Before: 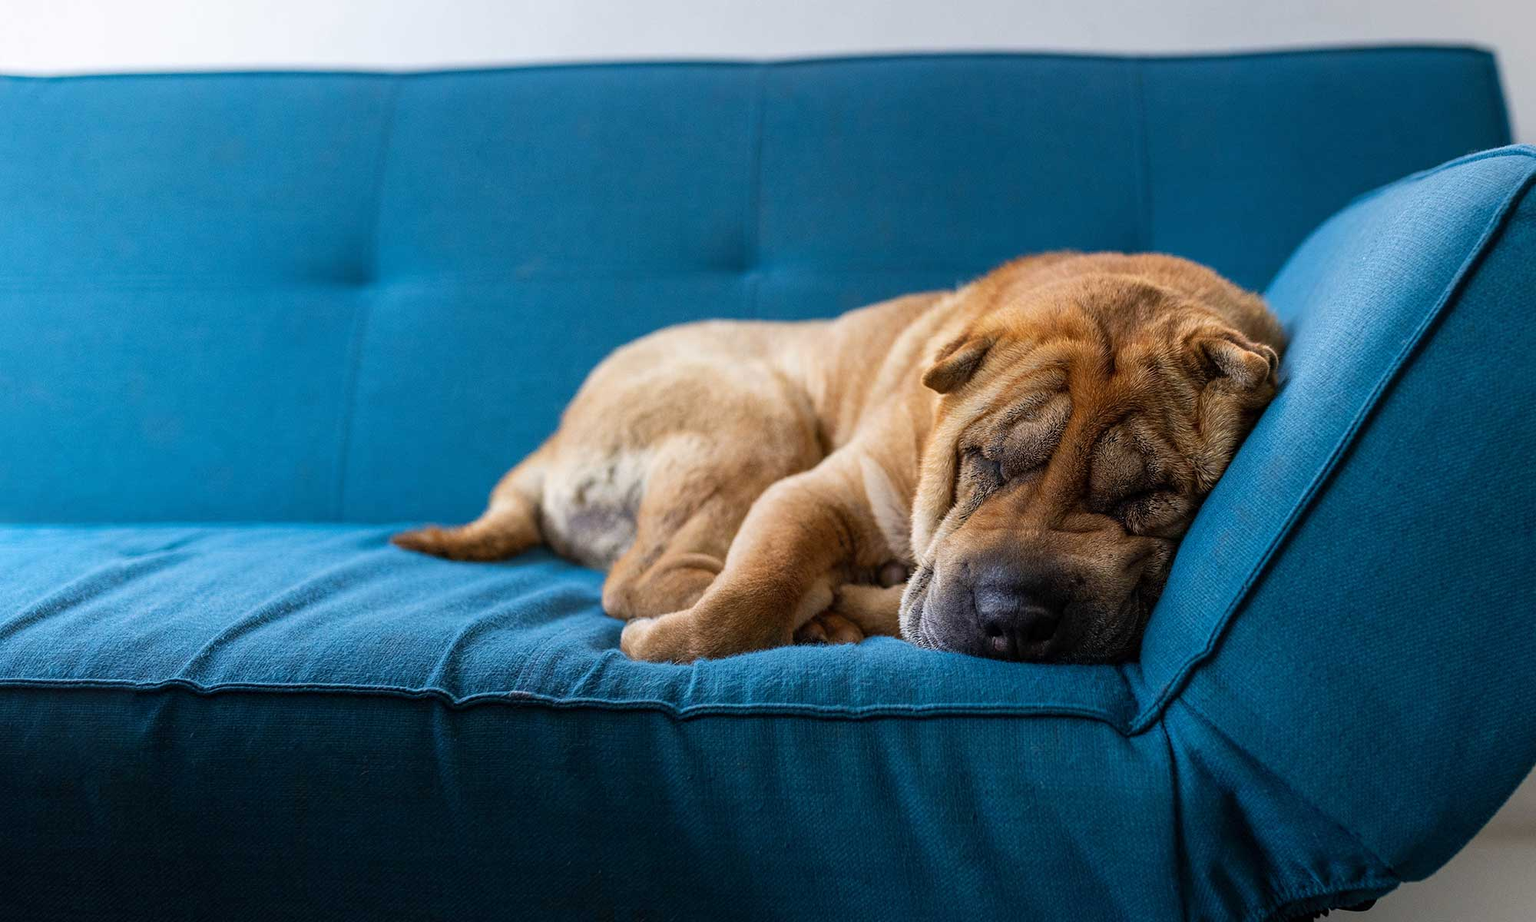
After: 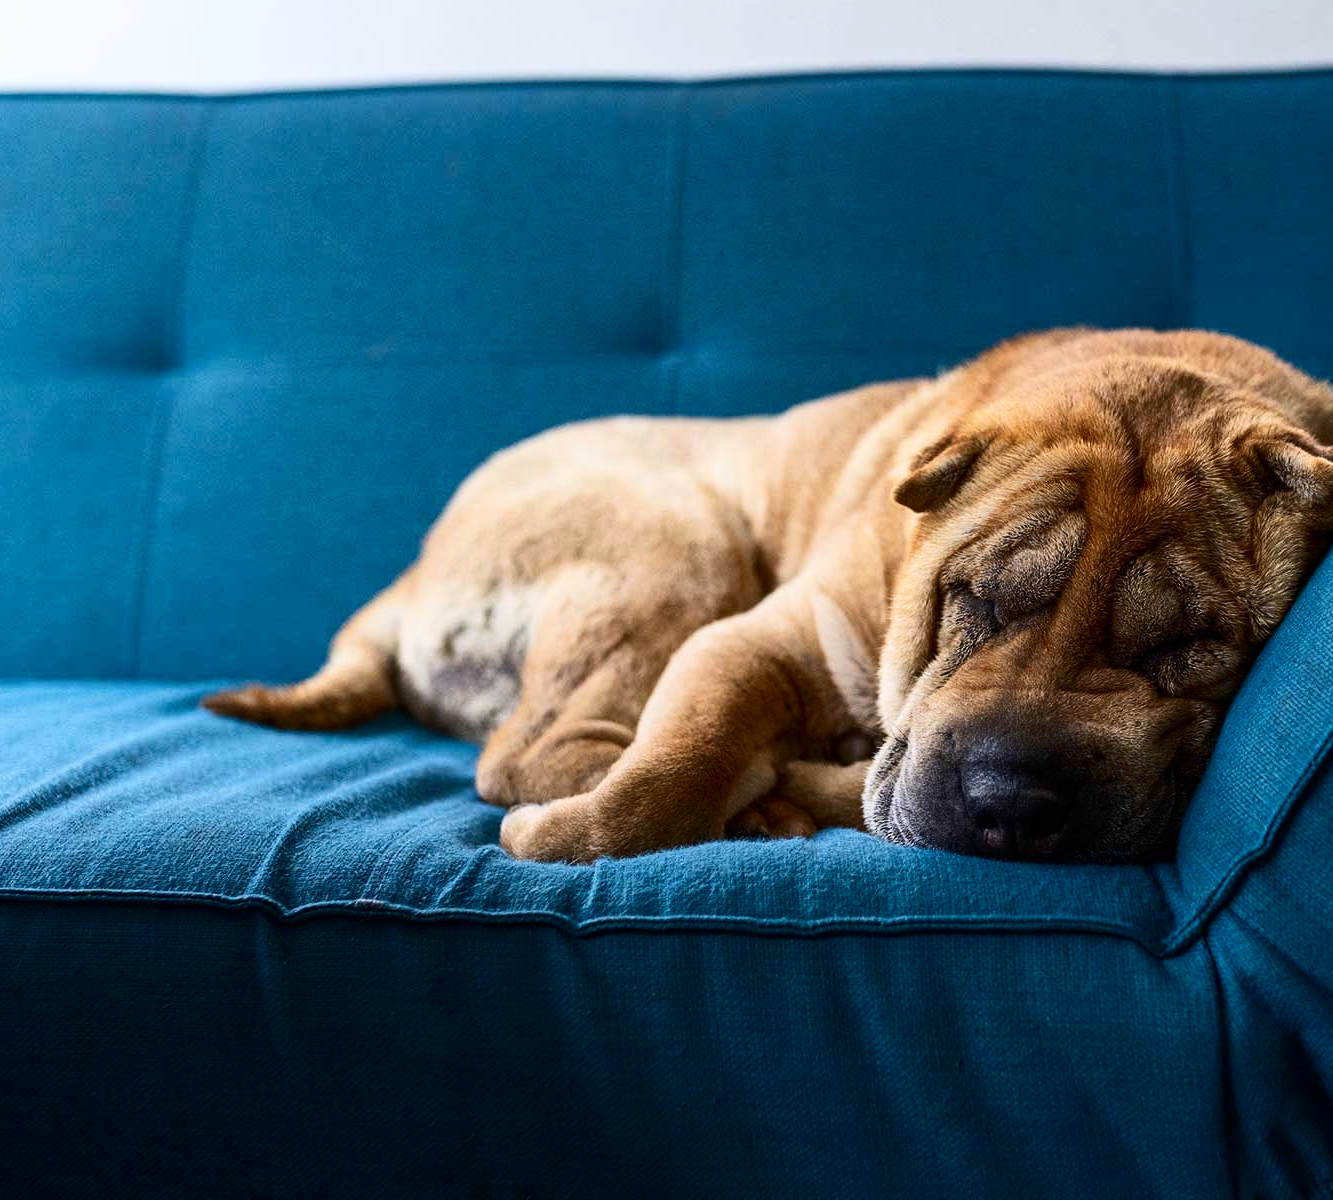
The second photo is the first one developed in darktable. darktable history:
crop: left 15.419%, right 17.914%
contrast brightness saturation: contrast 0.28
